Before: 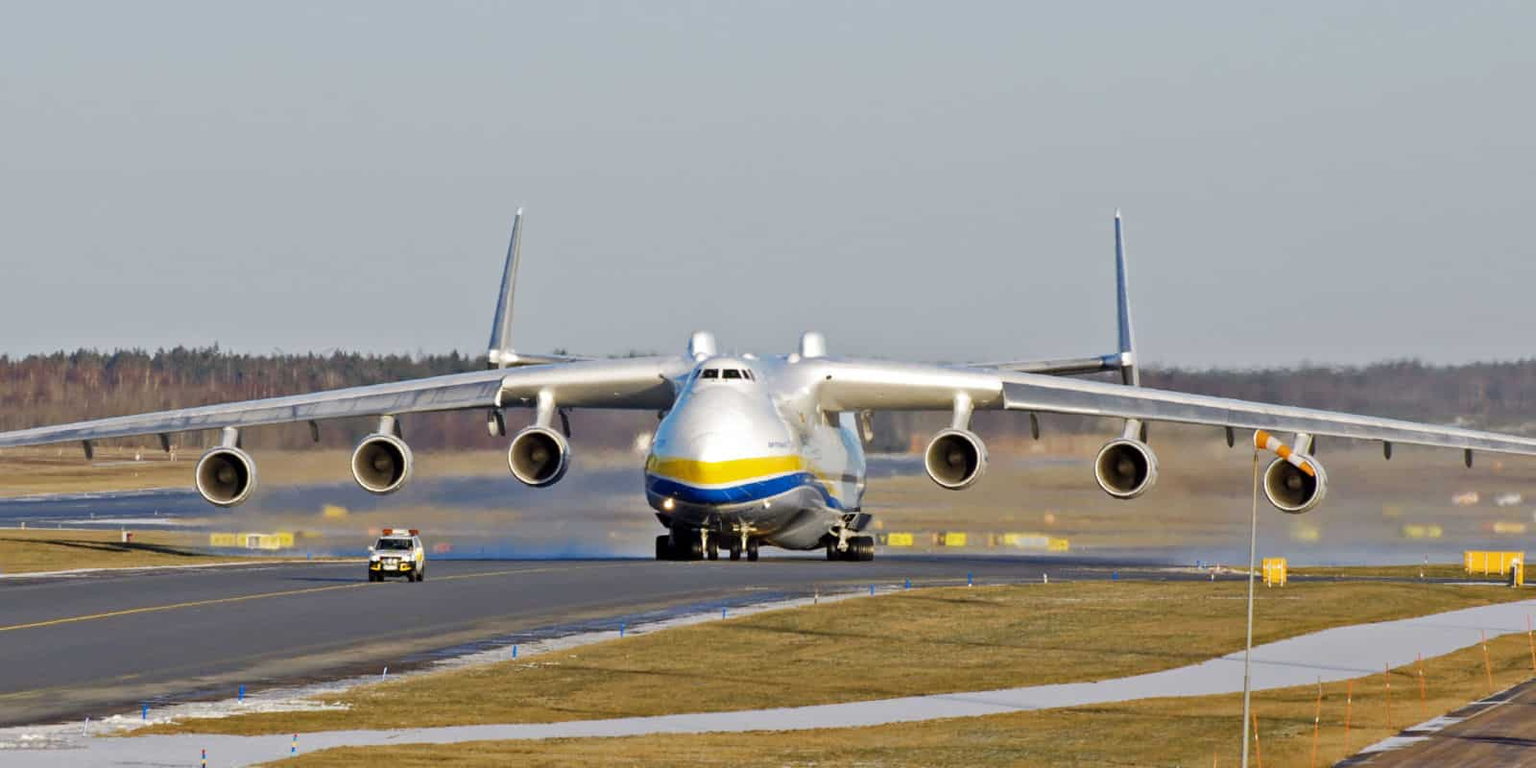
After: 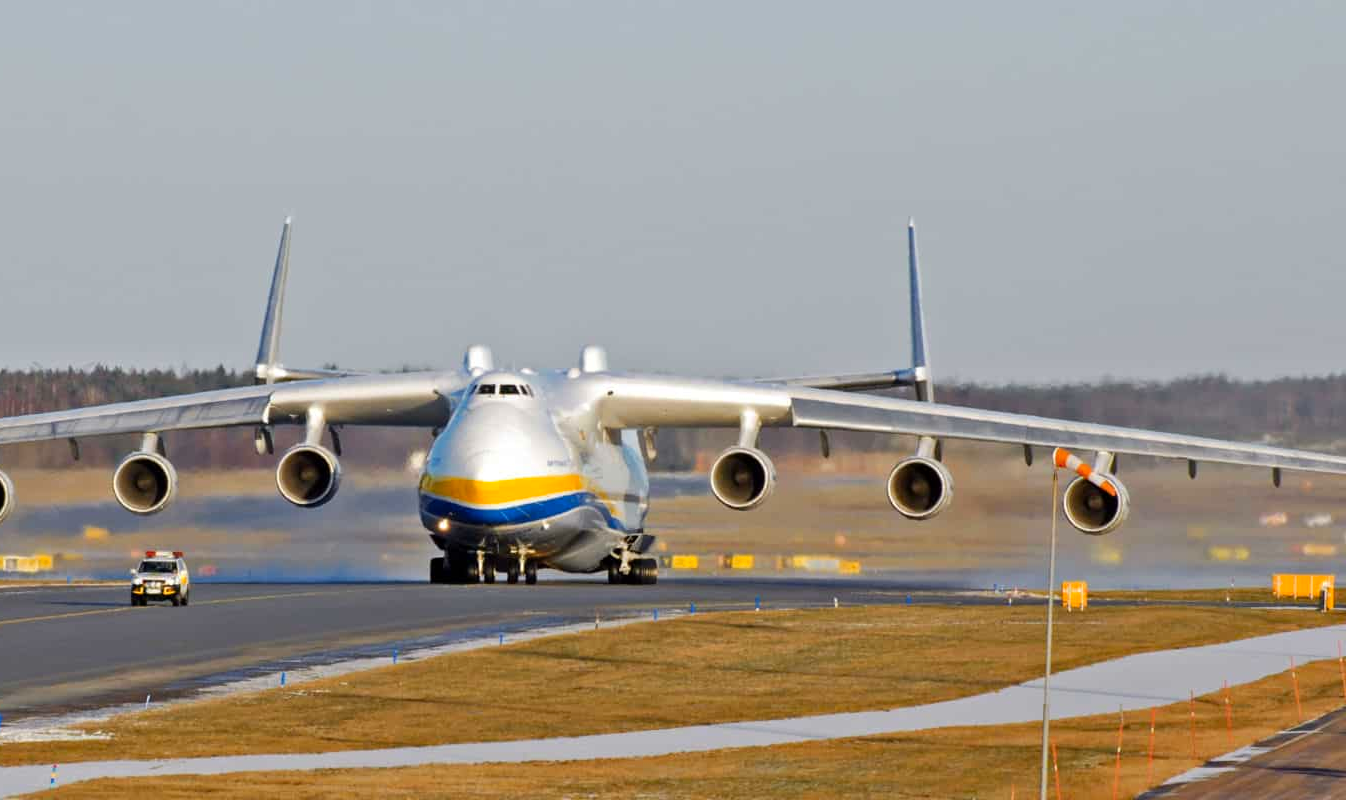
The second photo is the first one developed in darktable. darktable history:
color zones: curves: ch1 [(0.24, 0.629) (0.75, 0.5)]; ch2 [(0.255, 0.454) (0.745, 0.491)]
crop: left 15.87%
